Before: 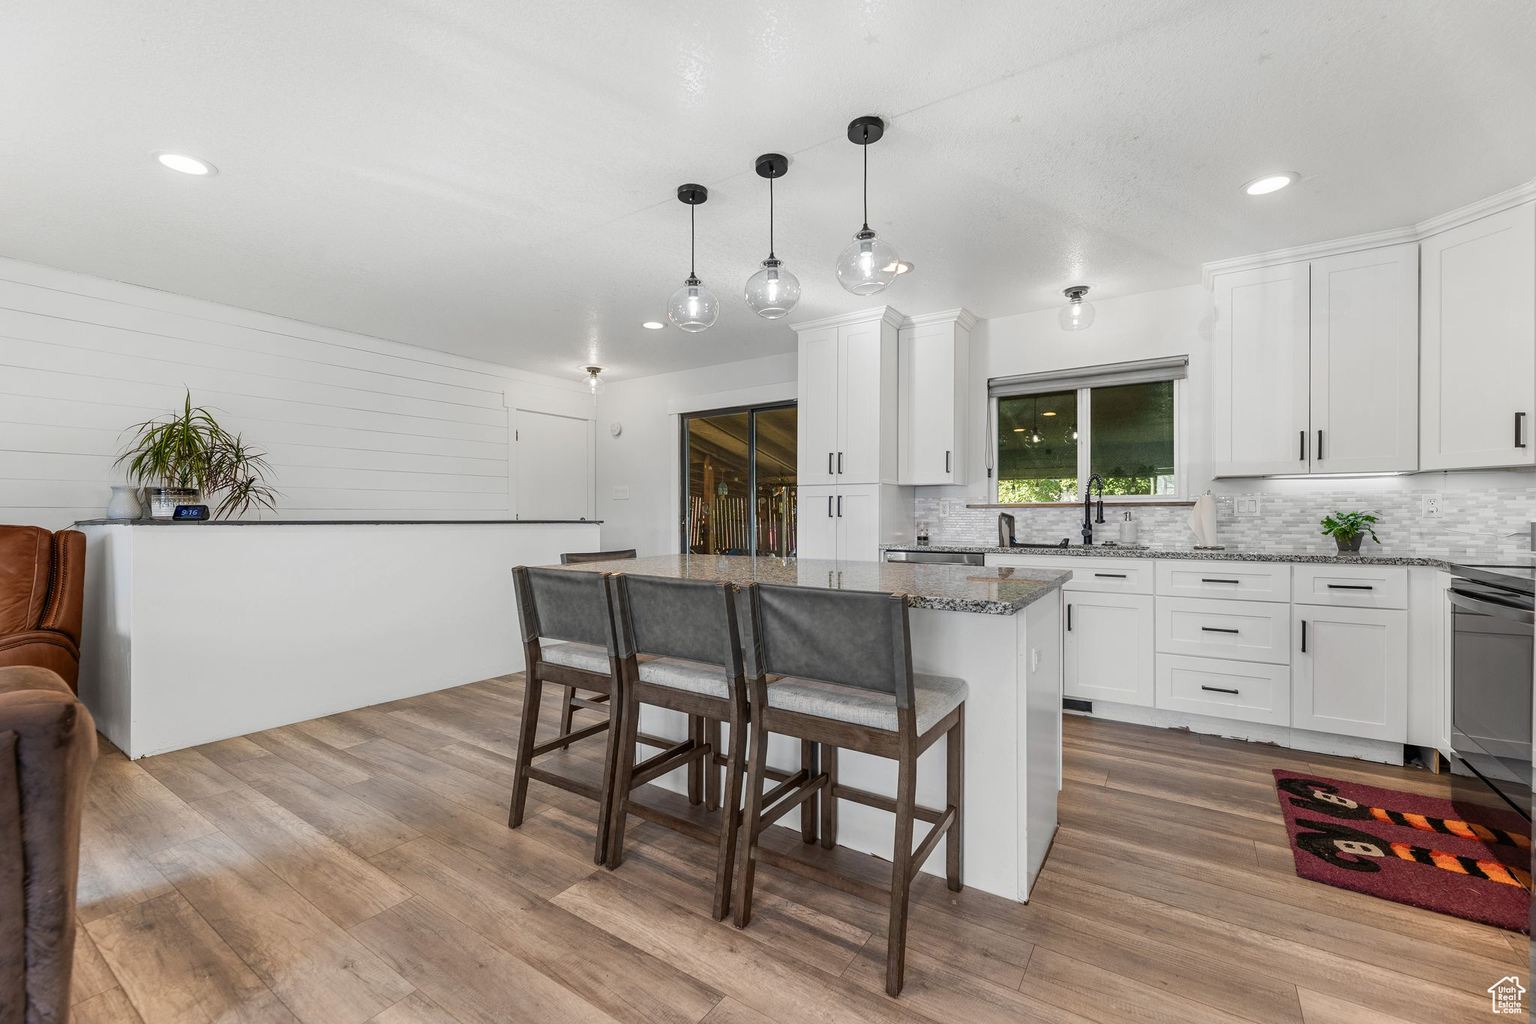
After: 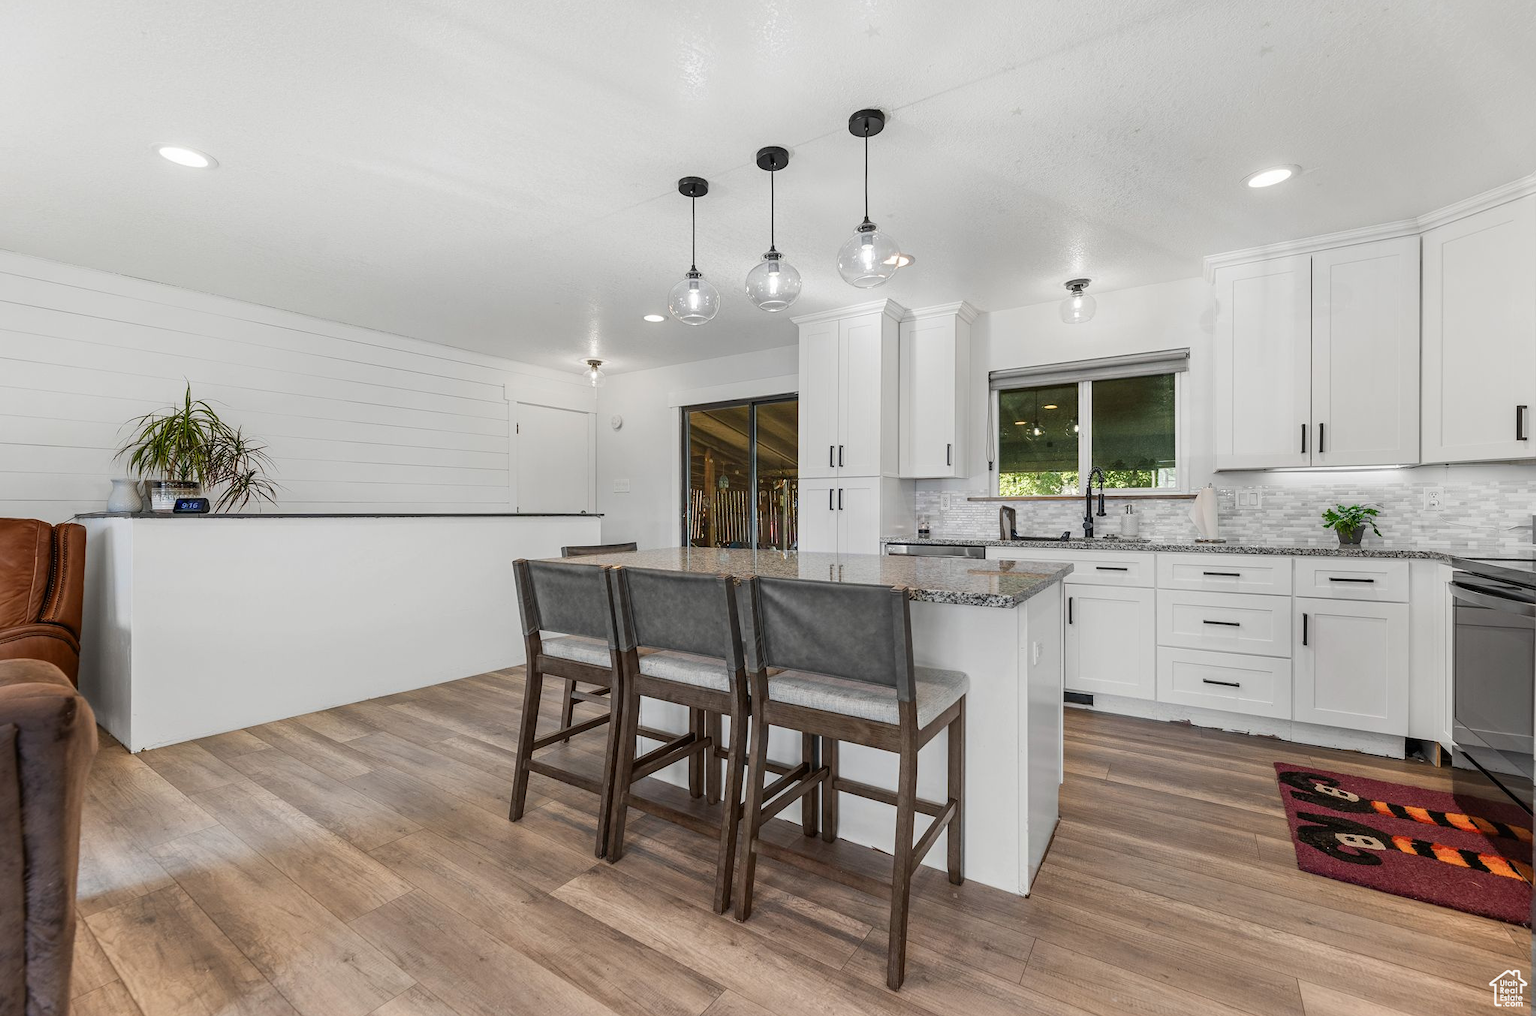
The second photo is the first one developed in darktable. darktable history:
exposure: compensate highlight preservation false
crop: top 0.791%, right 0.058%
